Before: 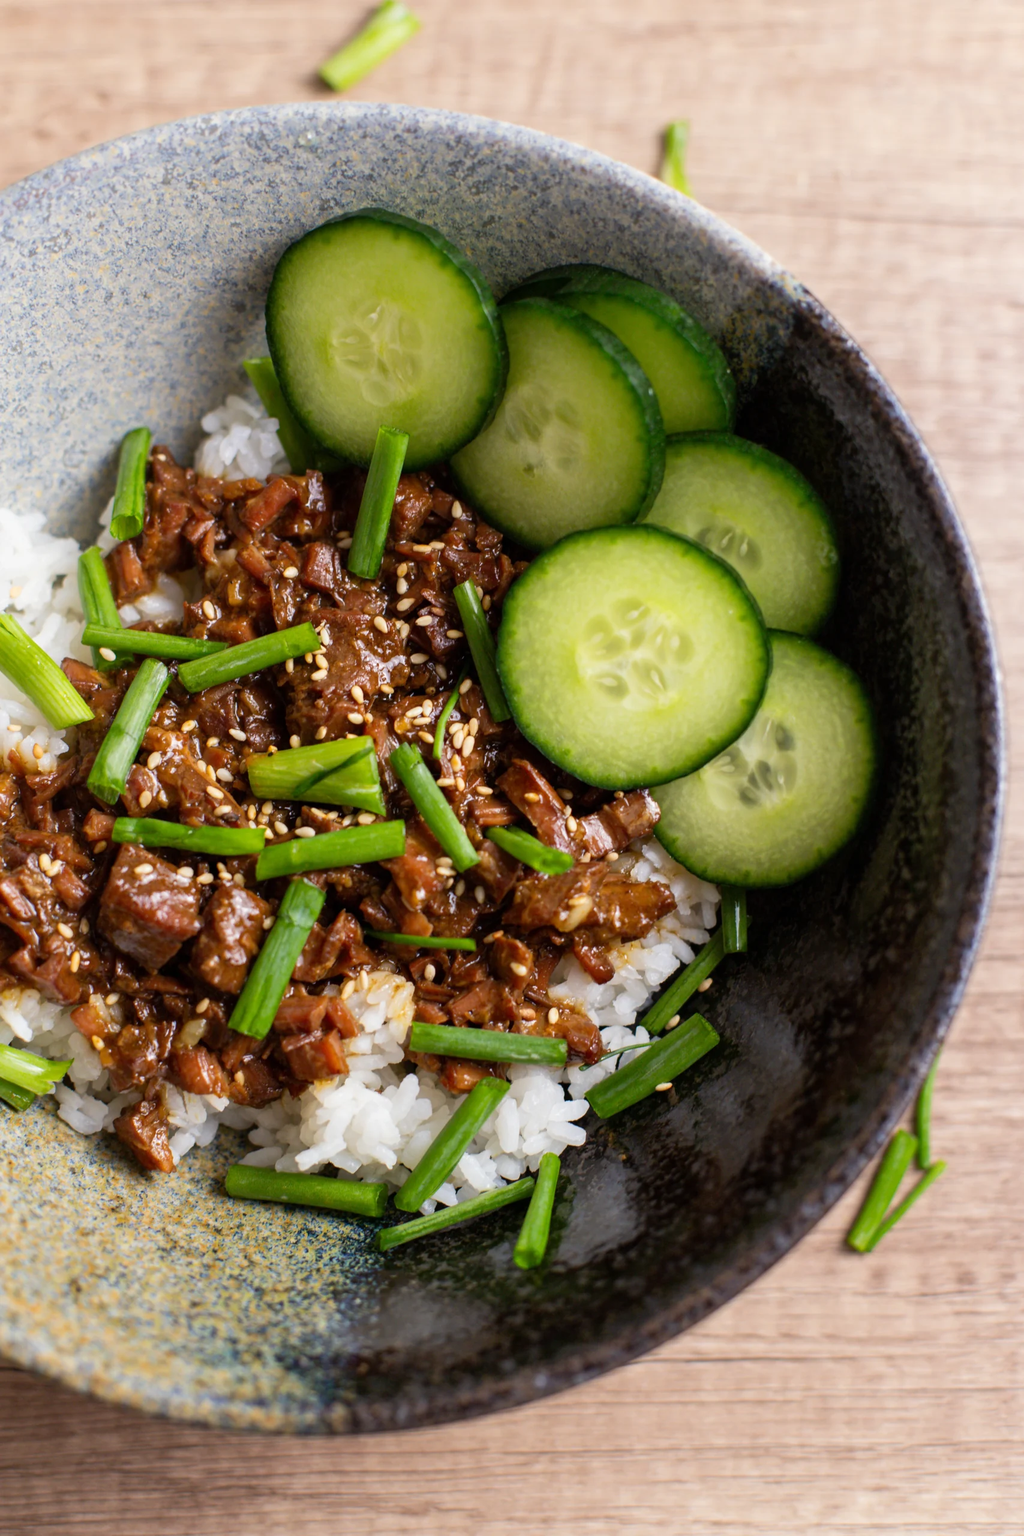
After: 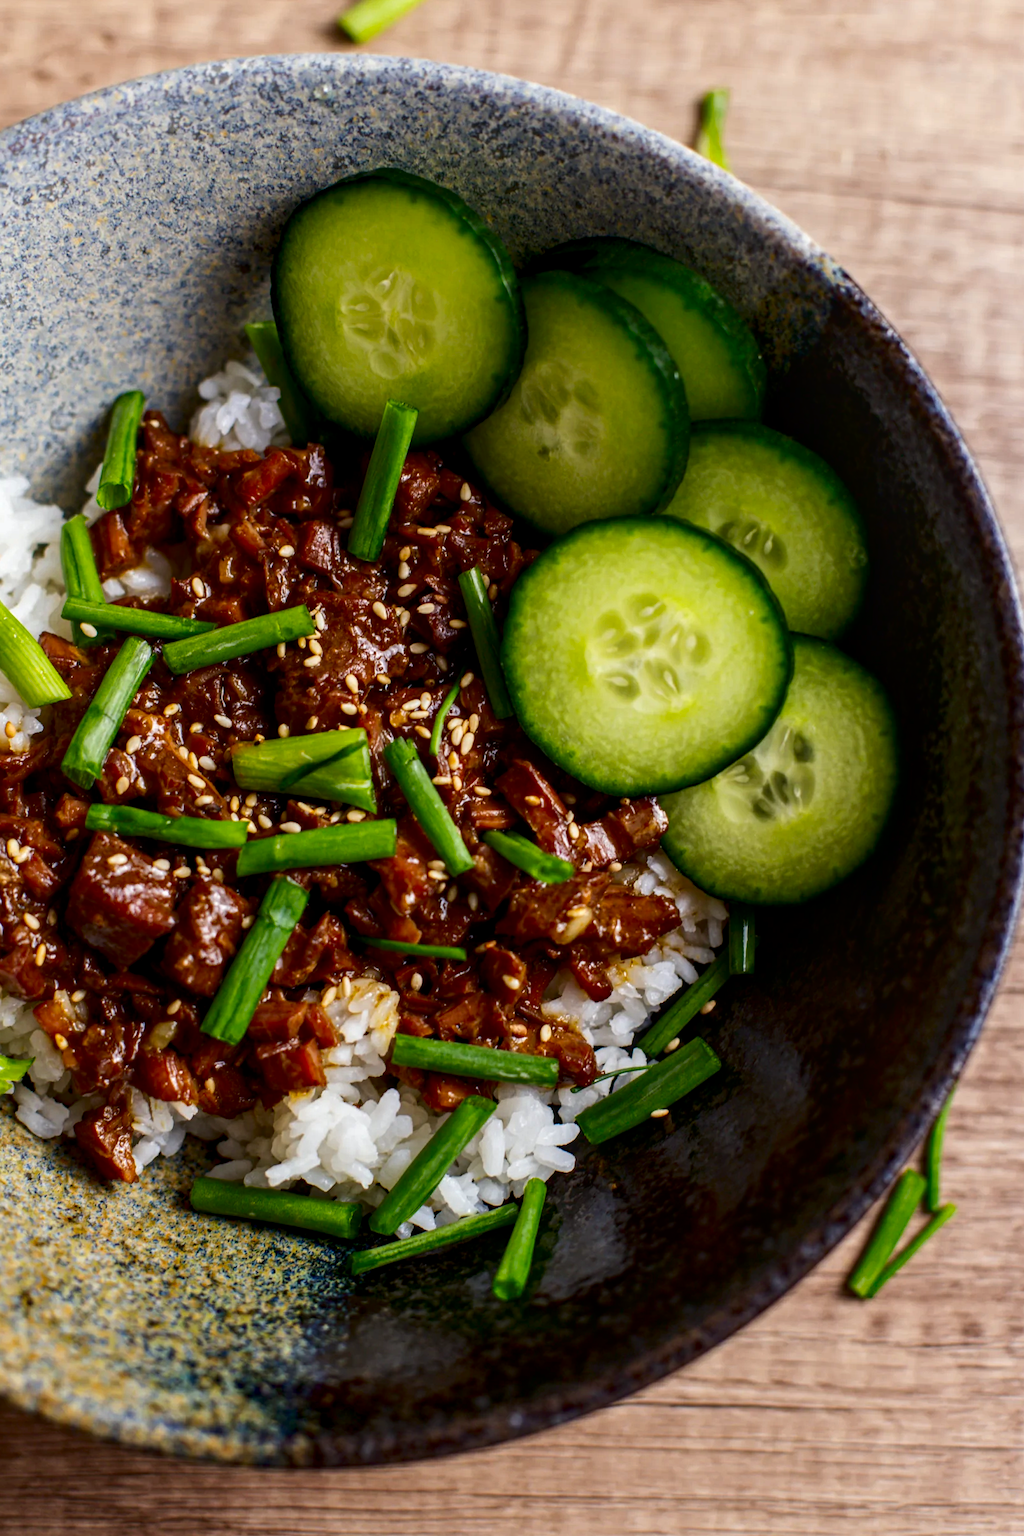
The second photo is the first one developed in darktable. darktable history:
contrast brightness saturation: contrast 0.13, brightness -0.24, saturation 0.14
crop and rotate: angle -2.38°
local contrast: on, module defaults
haze removal: compatibility mode true, adaptive false
